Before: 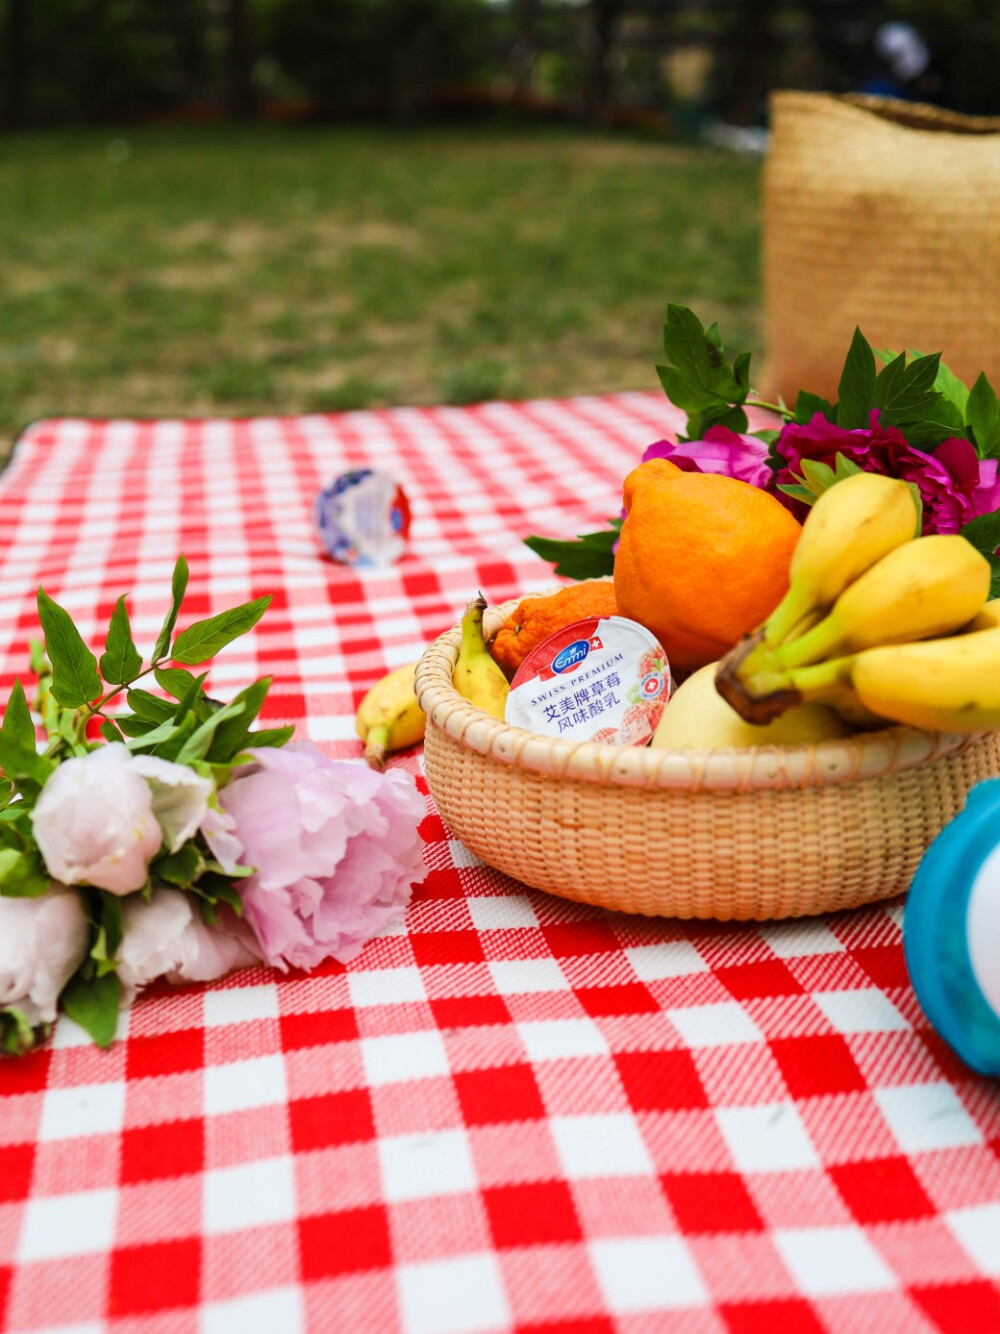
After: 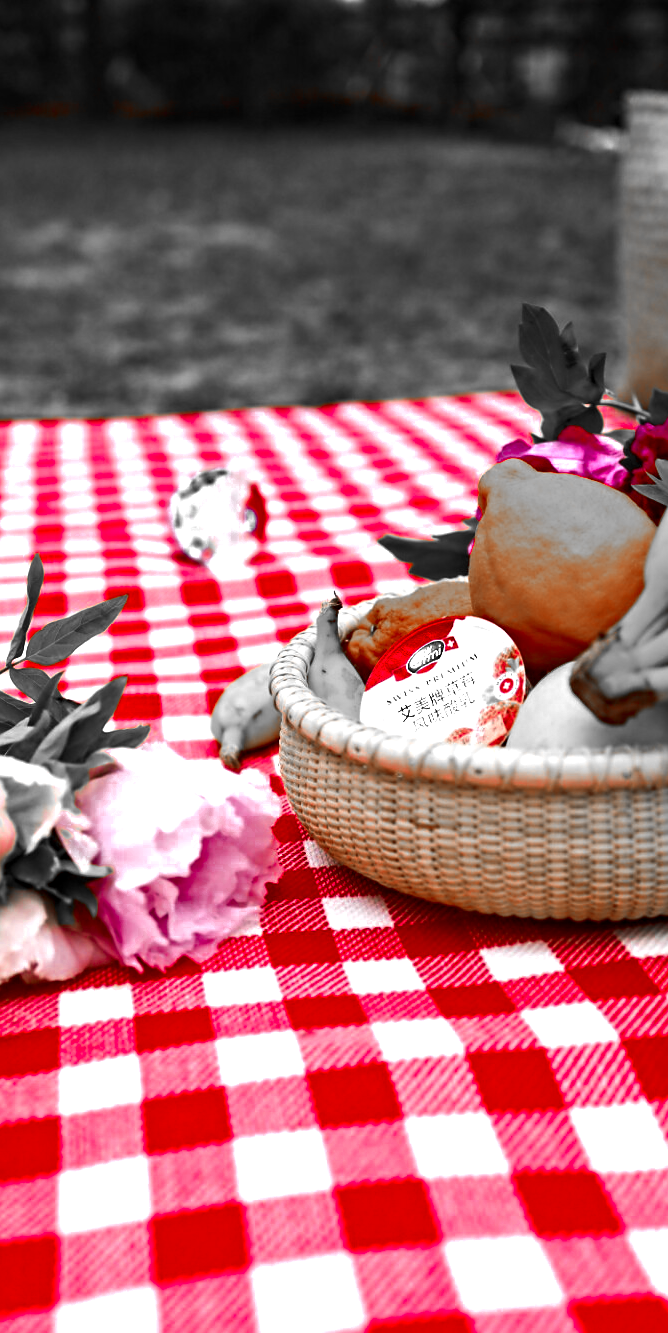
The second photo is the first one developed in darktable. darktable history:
contrast equalizer: octaves 7, y [[0.5, 0.5, 0.501, 0.63, 0.504, 0.5], [0.5 ×6], [0.5 ×6], [0 ×6], [0 ×6]]
crop and rotate: left 14.502%, right 18.636%
sharpen: radius 1.491, amount 0.408, threshold 1.202
color balance rgb: power › chroma 0.993%, power › hue 252.32°, perceptual saturation grading › global saturation 30.949%, perceptual brilliance grading › global brilliance 19.732%, perceptual brilliance grading › shadows -40.427%
color zones: curves: ch0 [(0, 0.352) (0.143, 0.407) (0.286, 0.386) (0.429, 0.431) (0.571, 0.829) (0.714, 0.853) (0.857, 0.833) (1, 0.352)]; ch1 [(0, 0.604) (0.072, 0.726) (0.096, 0.608) (0.205, 0.007) (0.571, -0.006) (0.839, -0.013) (0.857, -0.012) (1, 0.604)]
